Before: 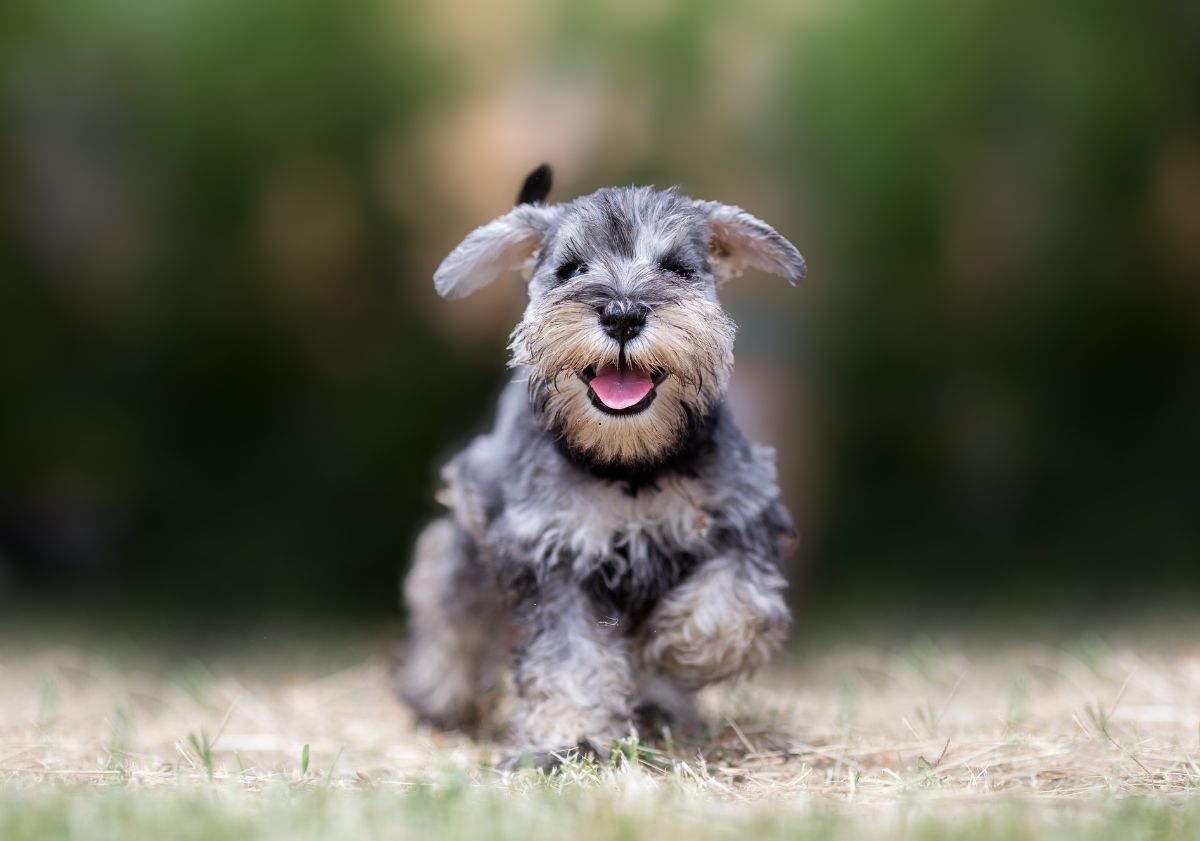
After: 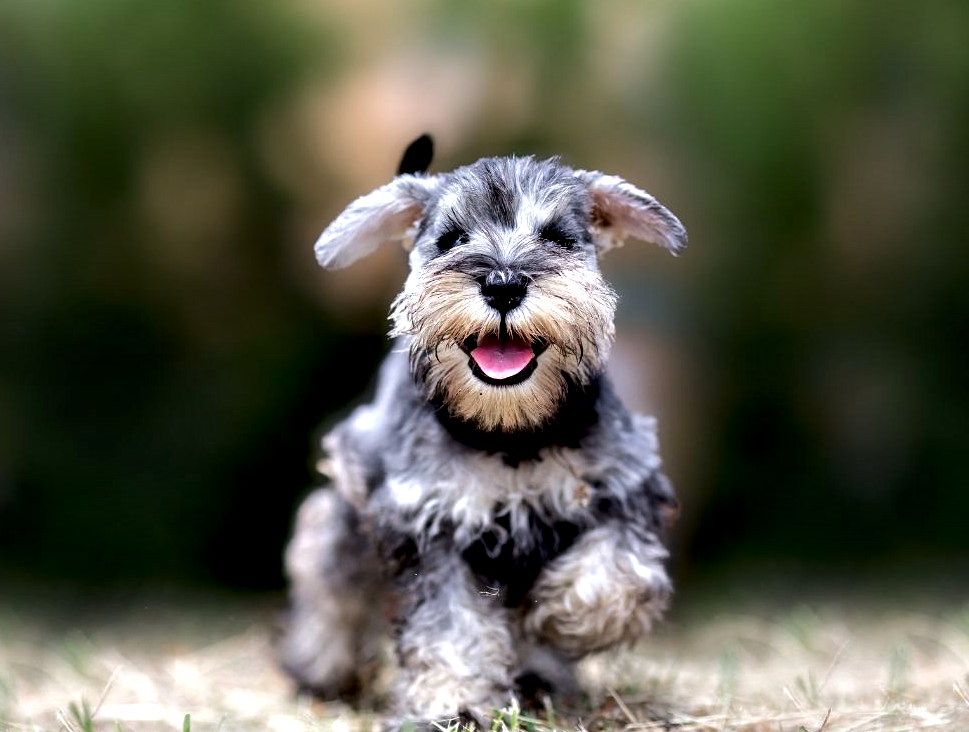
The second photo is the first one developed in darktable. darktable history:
crop: left 9.943%, top 3.613%, right 9.242%, bottom 9.277%
contrast equalizer: y [[0.627 ×6], [0.563 ×6], [0 ×6], [0 ×6], [0 ×6]]
shadows and highlights: shadows -20.21, white point adjustment -2.11, highlights -35.19
